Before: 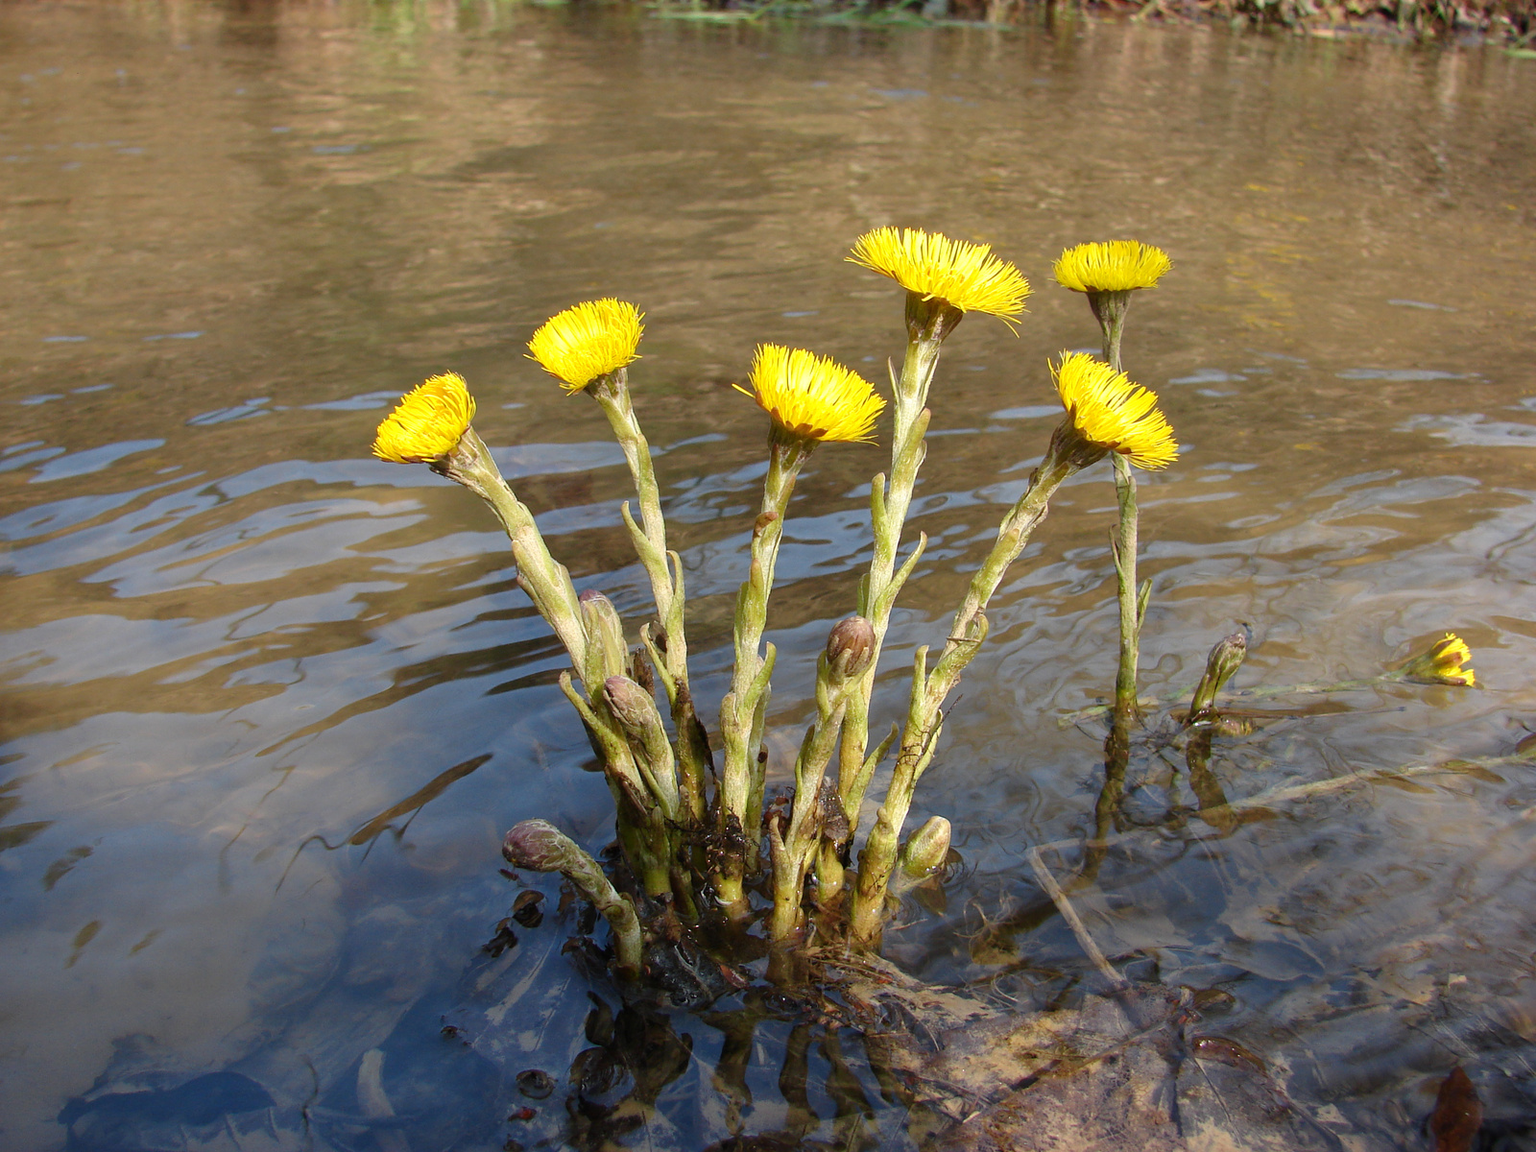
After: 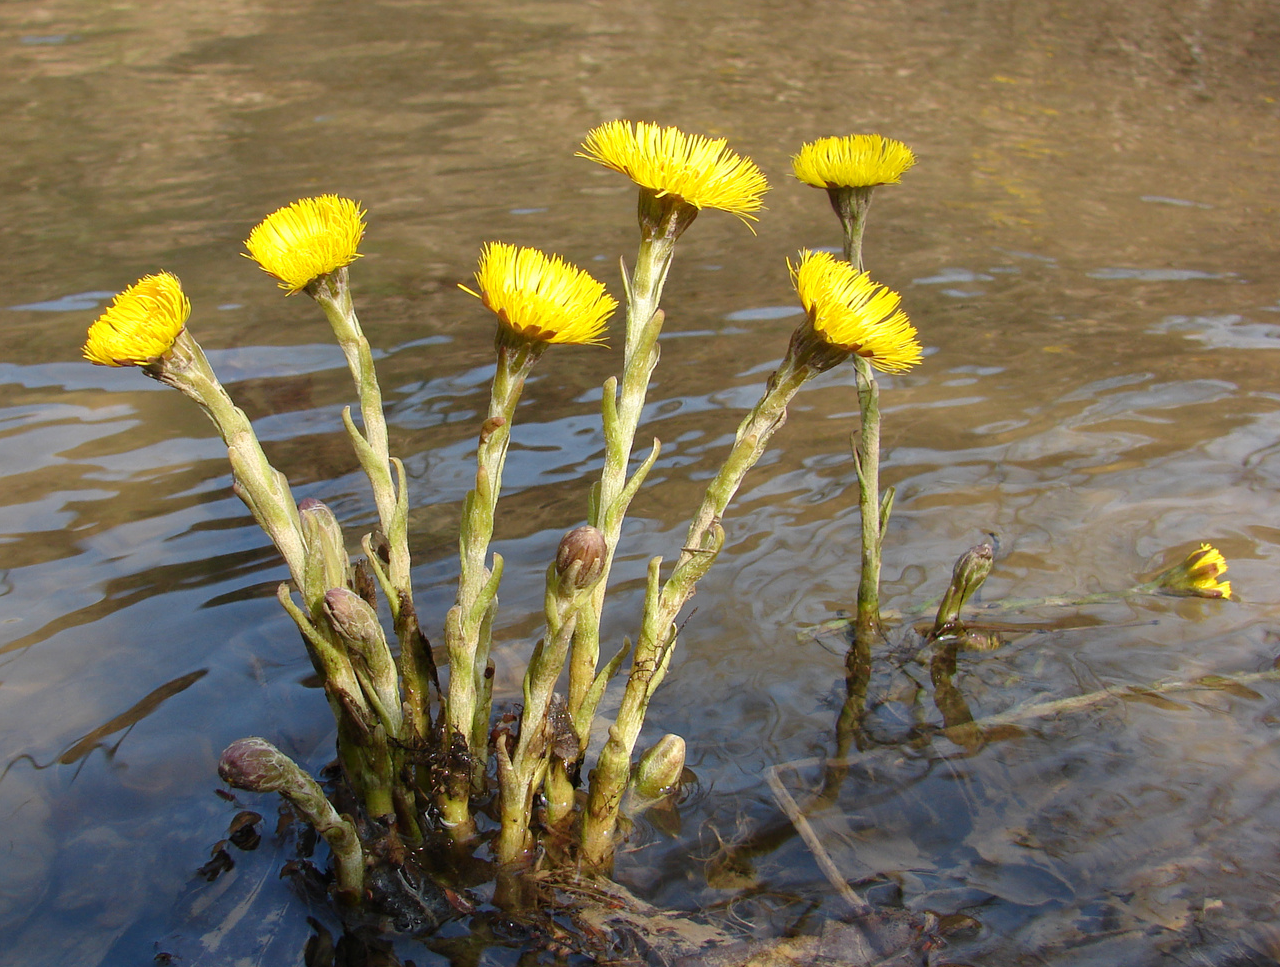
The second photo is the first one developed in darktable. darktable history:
crop: left 19.096%, top 9.711%, right 0.001%, bottom 9.629%
